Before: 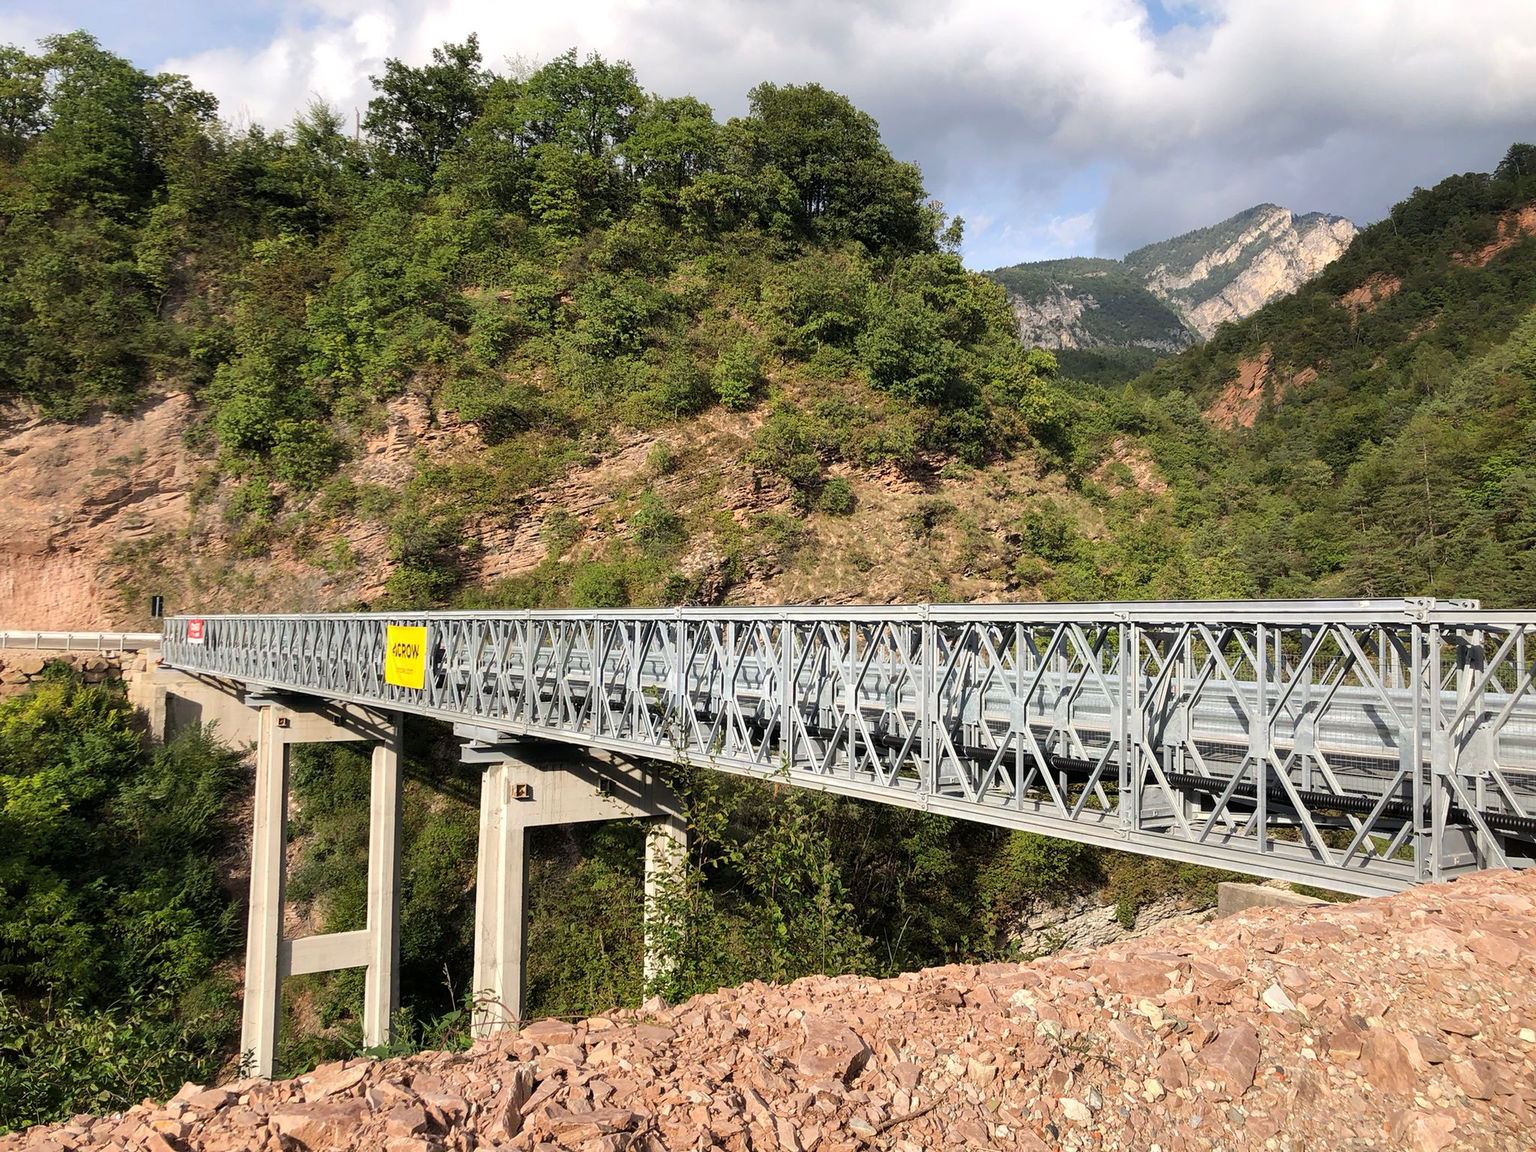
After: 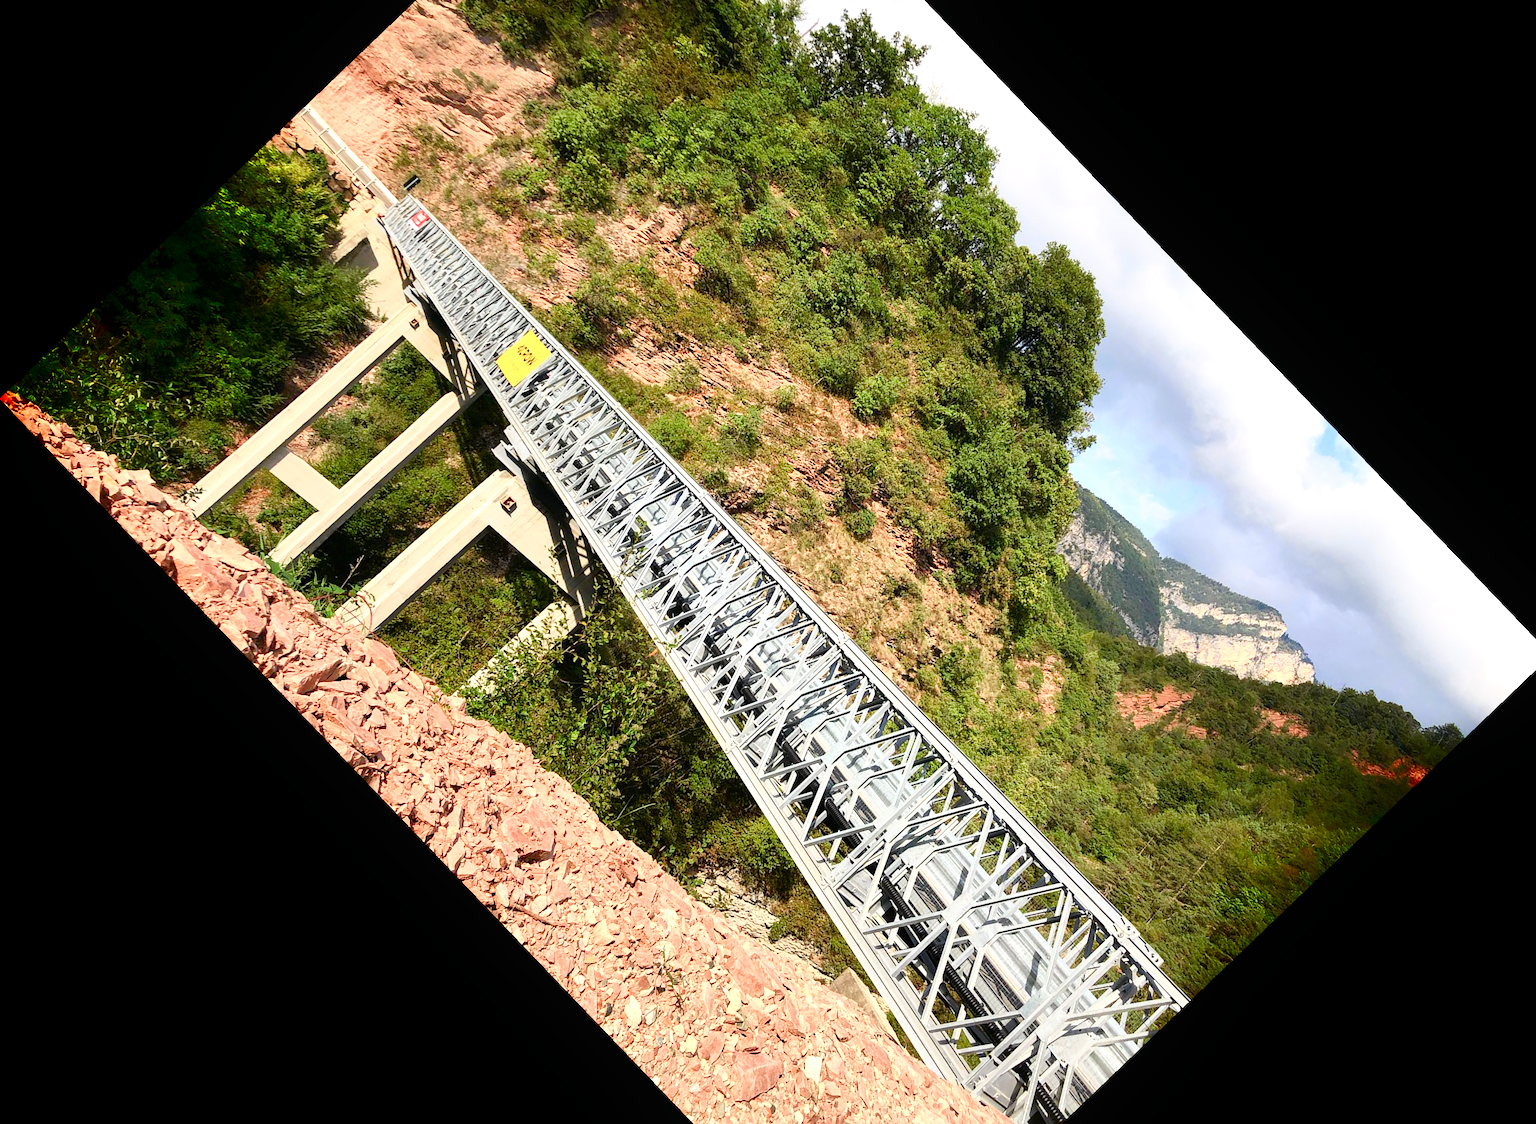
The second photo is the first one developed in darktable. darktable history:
shadows and highlights: shadows -88.03, highlights -35.45, shadows color adjustment 99.15%, highlights color adjustment 0%, soften with gaussian
color balance rgb: perceptual saturation grading › global saturation 20%, perceptual saturation grading › highlights -50%, perceptual saturation grading › shadows 30%, perceptual brilliance grading › global brilliance 10%, perceptual brilliance grading › shadows 15%
crop and rotate: angle -46.26°, top 16.234%, right 0.912%, bottom 11.704%
tone curve: curves: ch0 [(0, 0.01) (0.037, 0.032) (0.131, 0.108) (0.275, 0.286) (0.483, 0.517) (0.61, 0.661) (0.697, 0.768) (0.797, 0.876) (0.888, 0.952) (0.997, 0.995)]; ch1 [(0, 0) (0.312, 0.262) (0.425, 0.402) (0.5, 0.5) (0.527, 0.532) (0.556, 0.585) (0.683, 0.706) (0.746, 0.77) (1, 1)]; ch2 [(0, 0) (0.223, 0.185) (0.333, 0.284) (0.432, 0.4) (0.502, 0.502) (0.525, 0.527) (0.545, 0.564) (0.587, 0.613) (0.636, 0.654) (0.711, 0.729) (0.845, 0.855) (0.998, 0.977)], color space Lab, independent channels, preserve colors none
